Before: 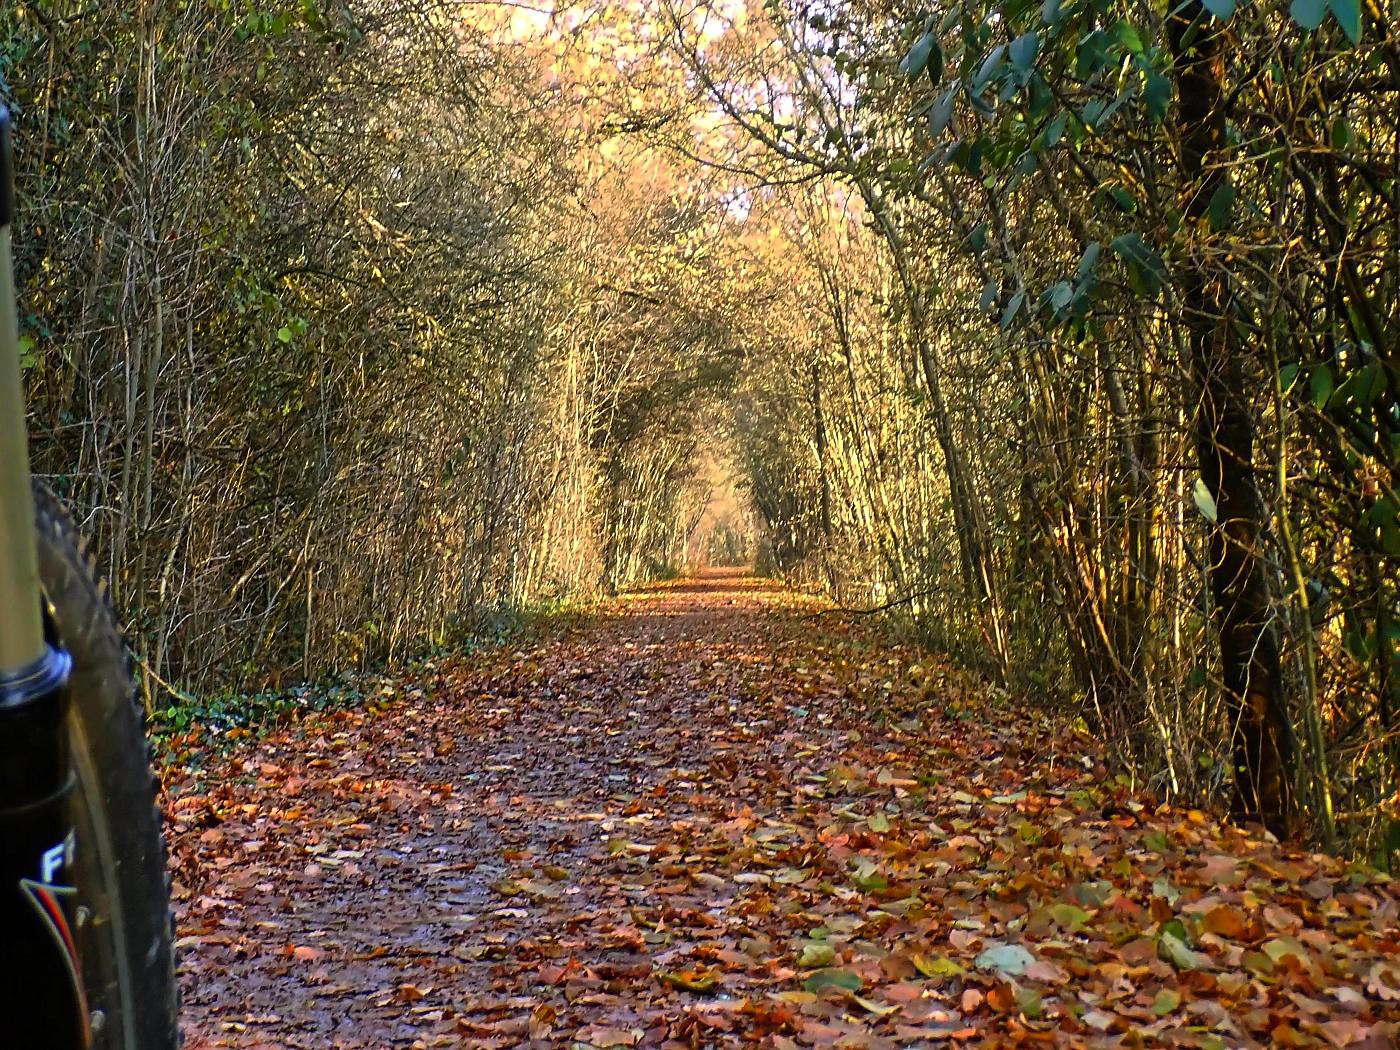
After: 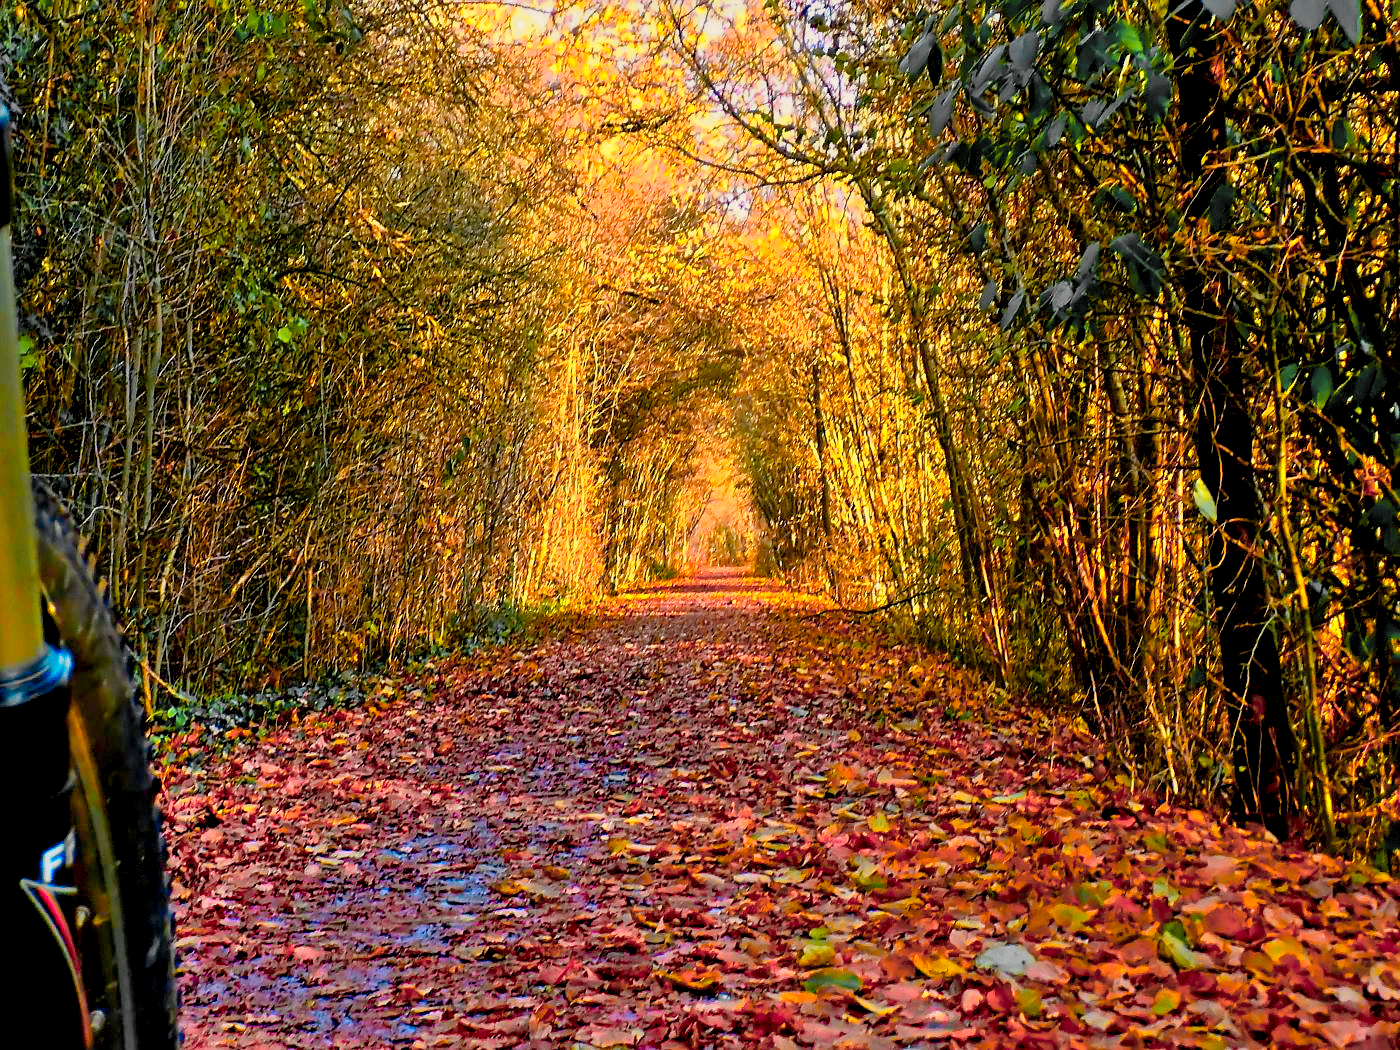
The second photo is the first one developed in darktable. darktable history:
exposure: black level correction 0.012, compensate highlight preservation false
color balance rgb: linear chroma grading › global chroma 9.31%, global vibrance 41.49%
filmic rgb: black relative exposure -16 EV, threshold -0.33 EV, transition 3.19 EV, structure ↔ texture 100%, target black luminance 0%, hardness 7.57, latitude 72.96%, contrast 0.908, highlights saturation mix 10%, shadows ↔ highlights balance -0.38%, add noise in highlights 0, preserve chrominance no, color science v4 (2020), iterations of high-quality reconstruction 10, enable highlight reconstruction true
color zones: curves: ch0 [(0.257, 0.558) (0.75, 0.565)]; ch1 [(0.004, 0.857) (0.14, 0.416) (0.257, 0.695) (0.442, 0.032) (0.736, 0.266) (0.891, 0.741)]; ch2 [(0, 0.623) (0.112, 0.436) (0.271, 0.474) (0.516, 0.64) (0.743, 0.286)]
shadows and highlights: shadows 32, highlights -32, soften with gaussian
tone equalizer: on, module defaults
